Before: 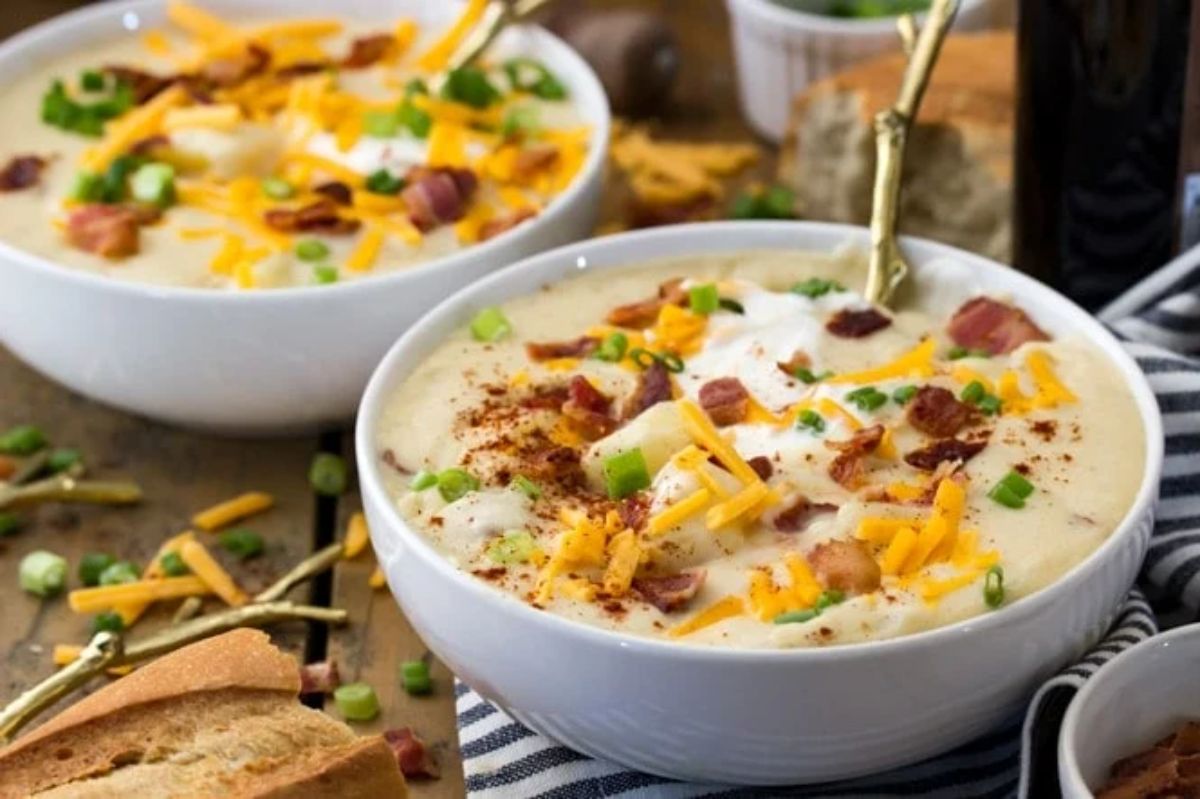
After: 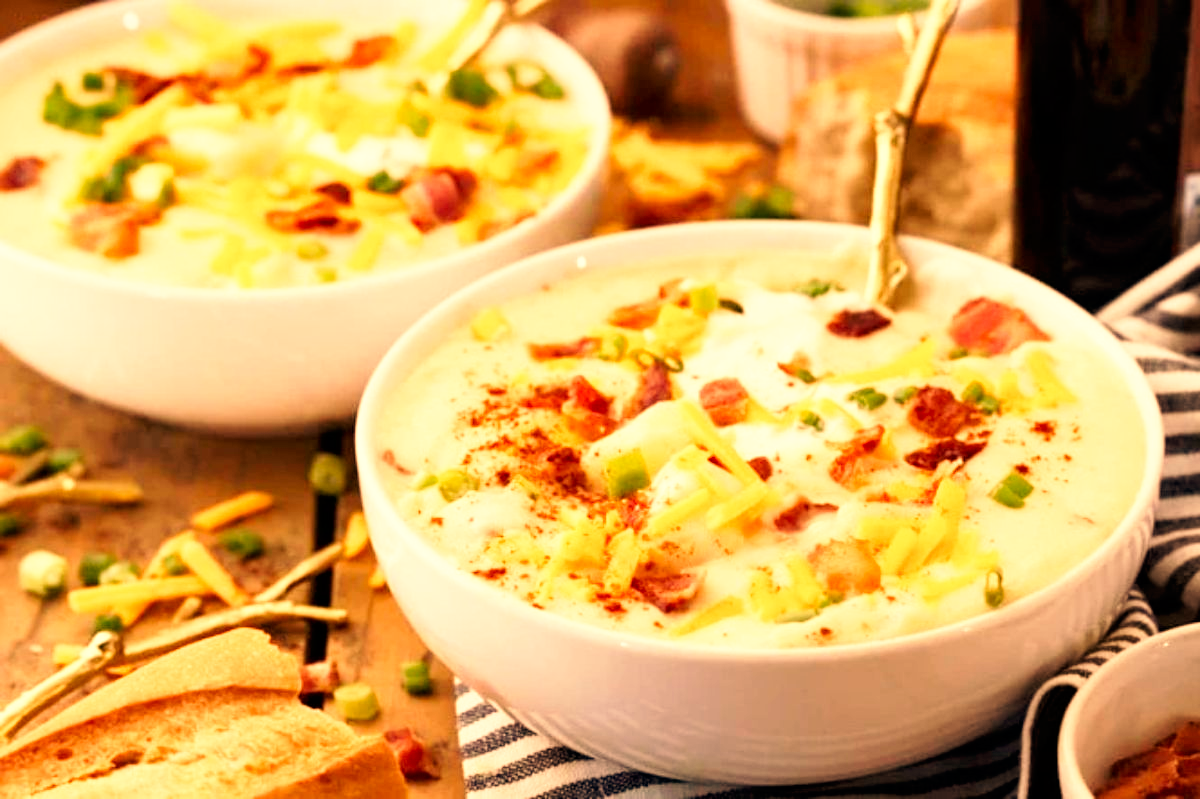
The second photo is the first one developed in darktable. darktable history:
white balance: red 1.467, blue 0.684
base curve: curves: ch0 [(0, 0) (0.005, 0.002) (0.15, 0.3) (0.4, 0.7) (0.75, 0.95) (1, 1)], preserve colors none
